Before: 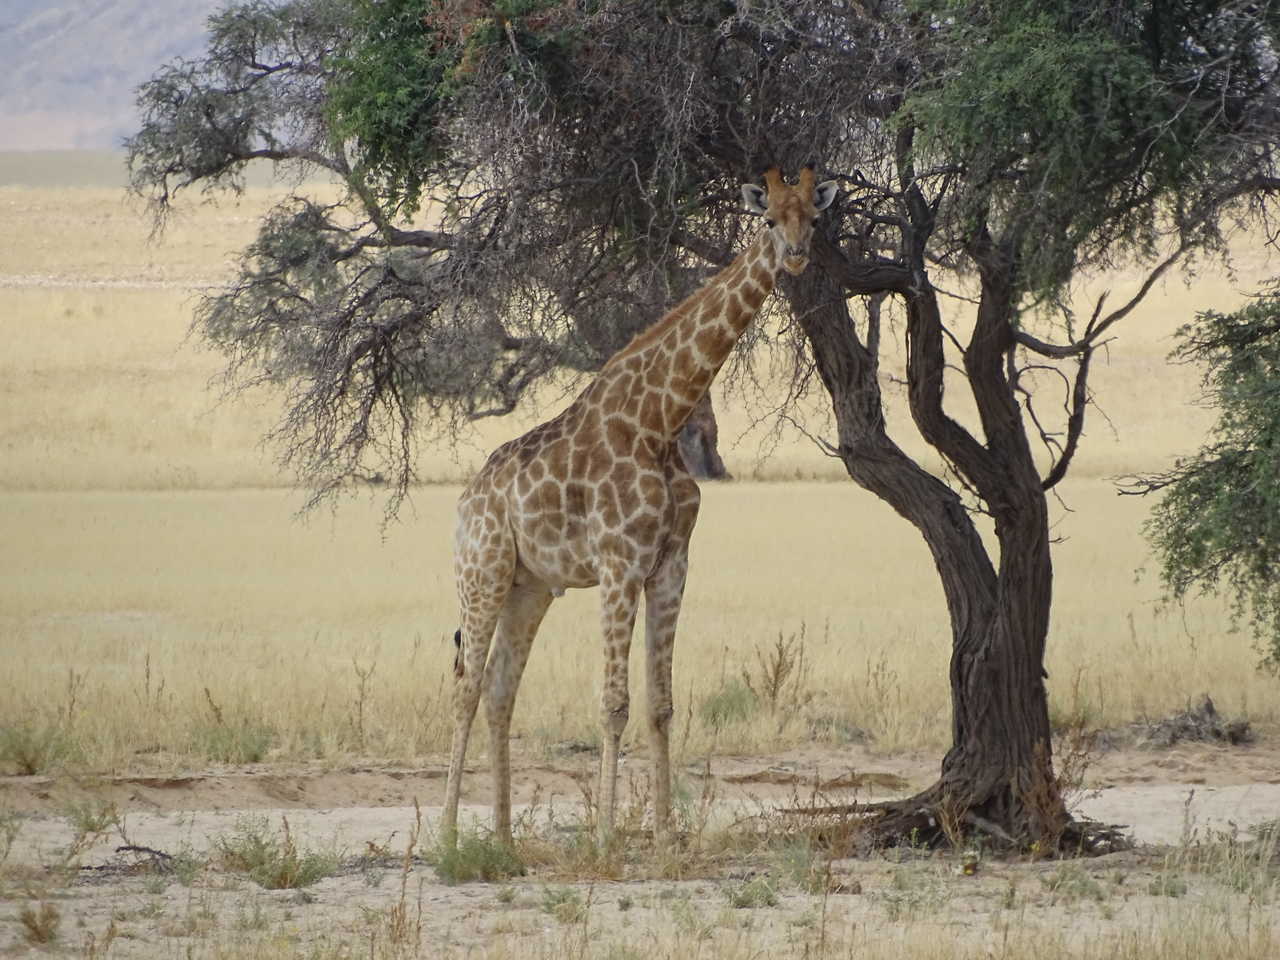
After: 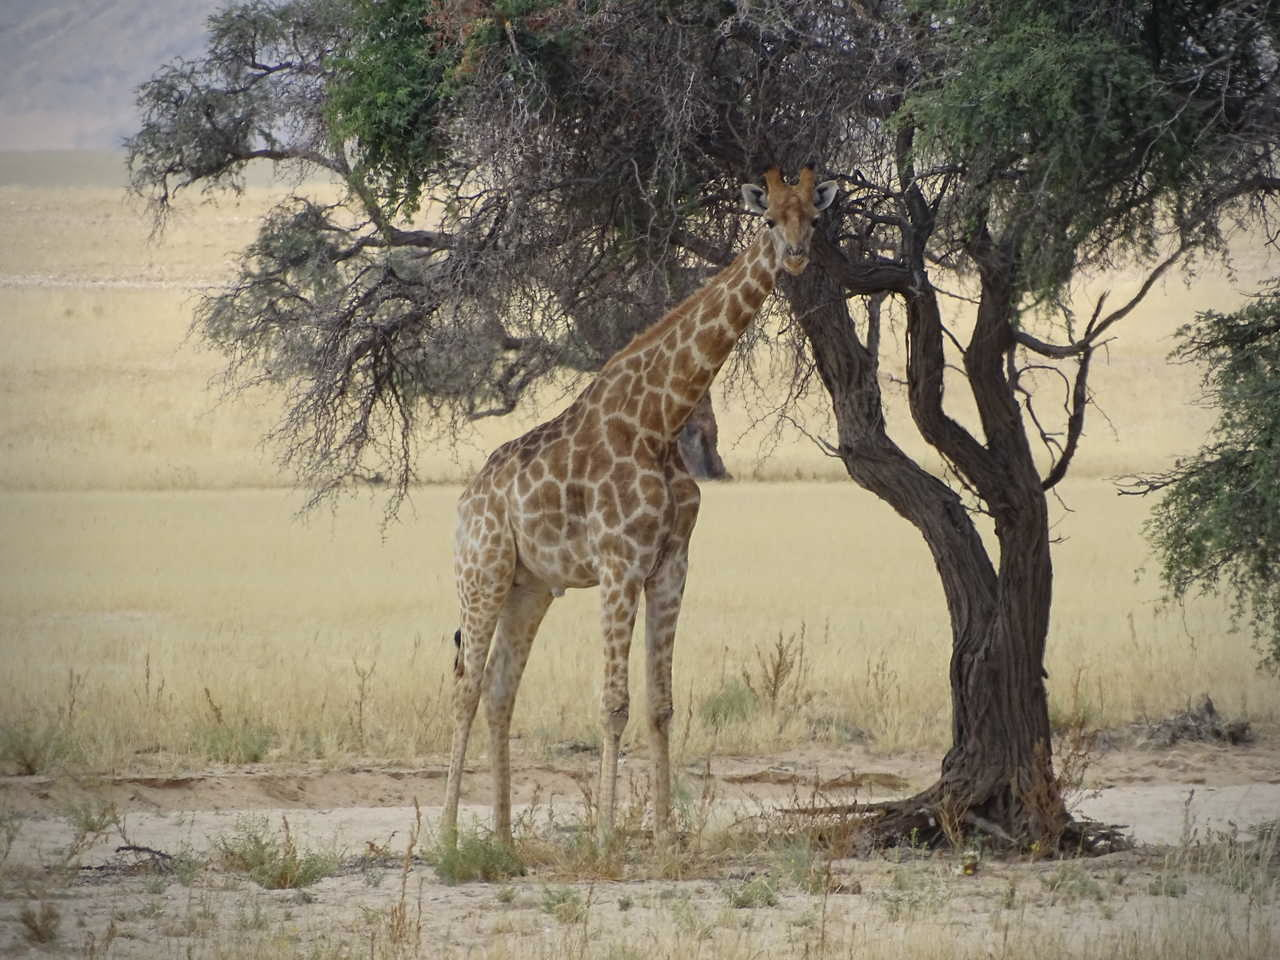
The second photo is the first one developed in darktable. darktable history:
vignetting: fall-off radius 60.8%, brightness -0.575
